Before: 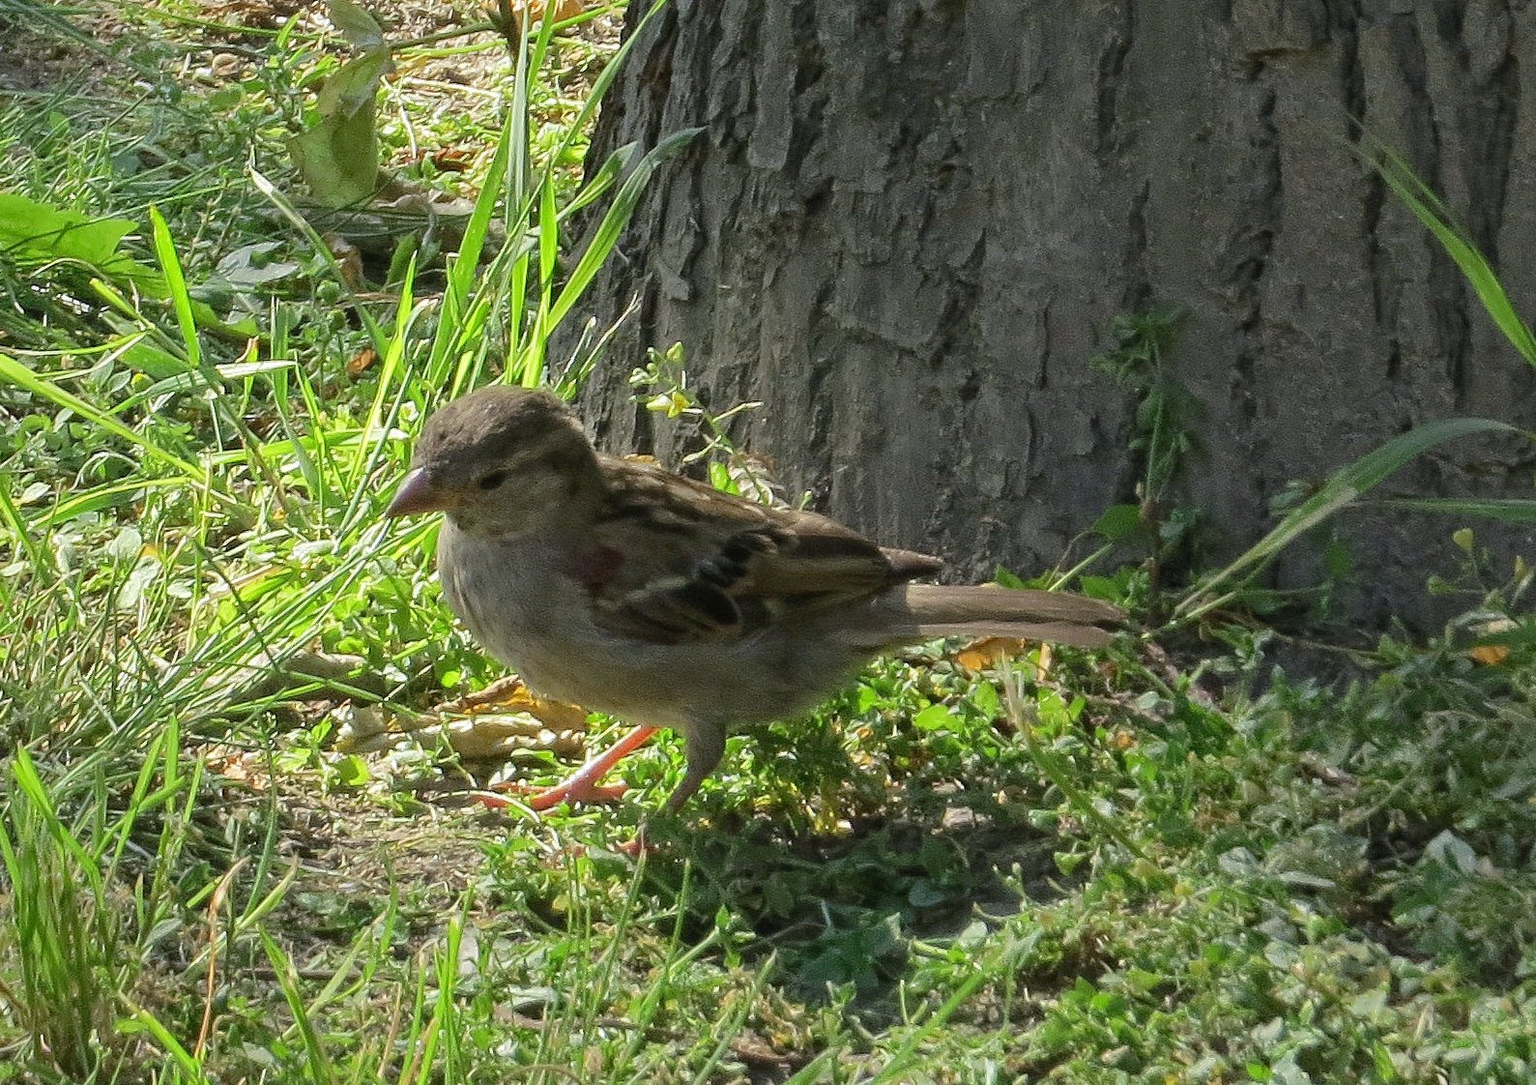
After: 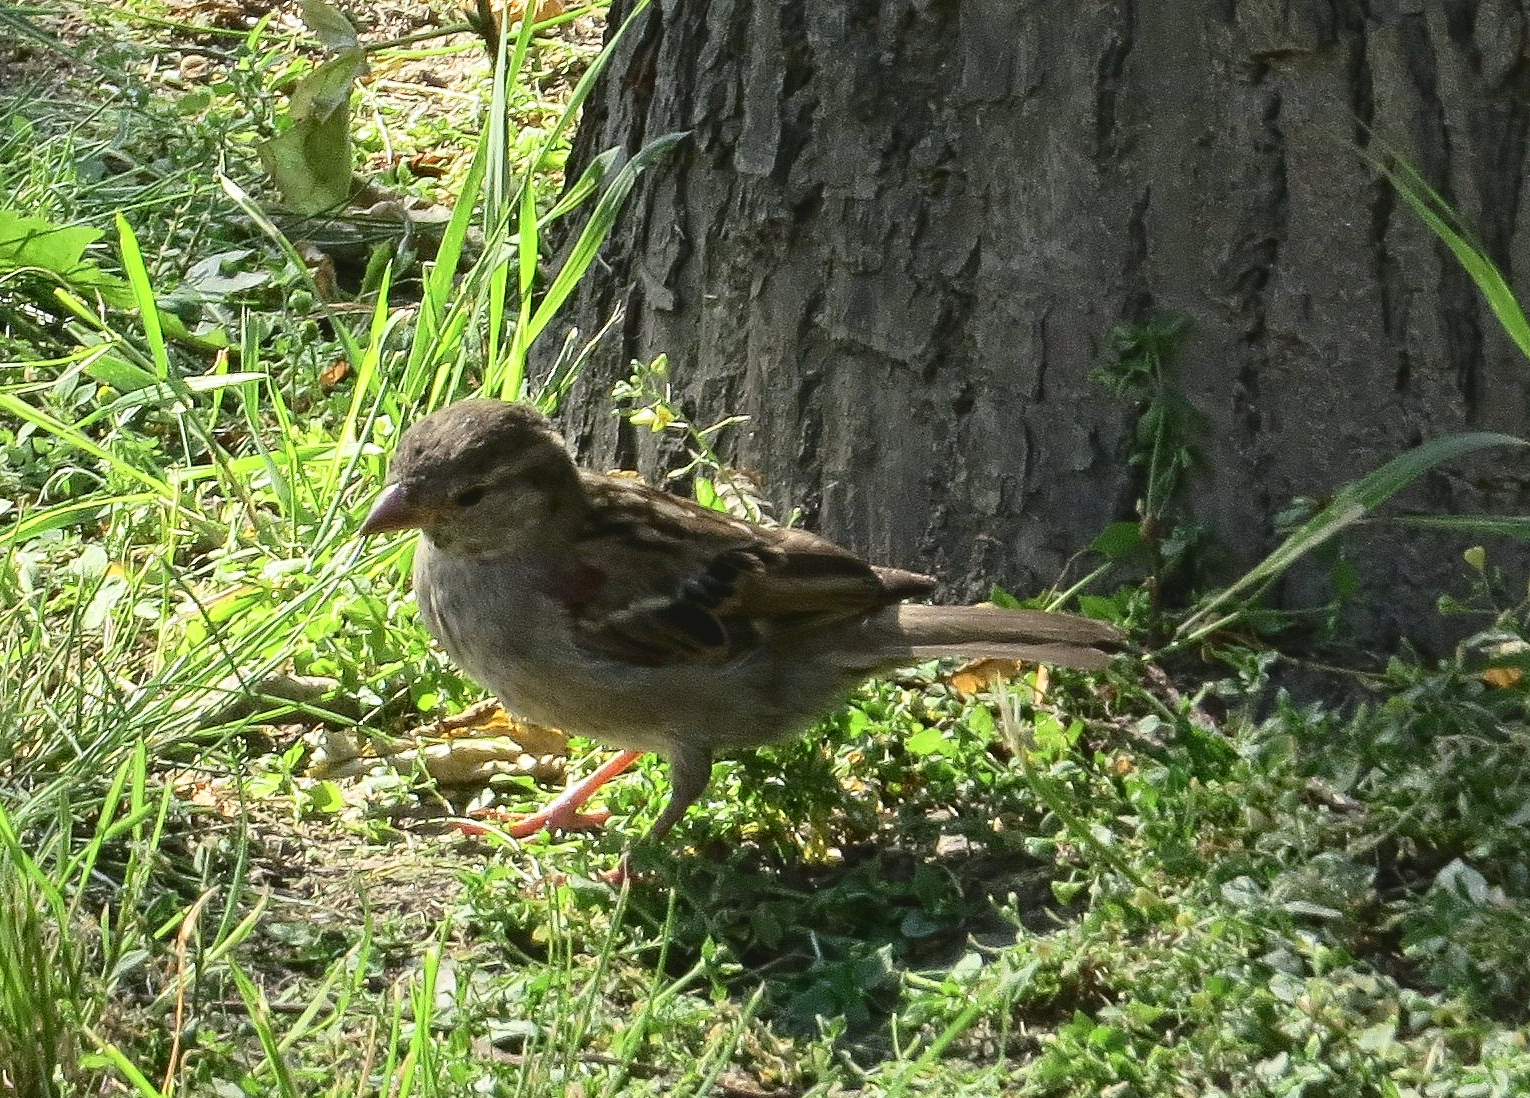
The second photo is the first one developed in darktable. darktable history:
crop and rotate: left 2.515%, right 1.185%, bottom 2.115%
tone curve: curves: ch0 [(0, 0) (0.003, 0.063) (0.011, 0.063) (0.025, 0.063) (0.044, 0.066) (0.069, 0.071) (0.1, 0.09) (0.136, 0.116) (0.177, 0.144) (0.224, 0.192) (0.277, 0.246) (0.335, 0.311) (0.399, 0.399) (0.468, 0.49) (0.543, 0.589) (0.623, 0.709) (0.709, 0.827) (0.801, 0.918) (0.898, 0.969) (1, 1)], color space Lab, independent channels, preserve colors none
